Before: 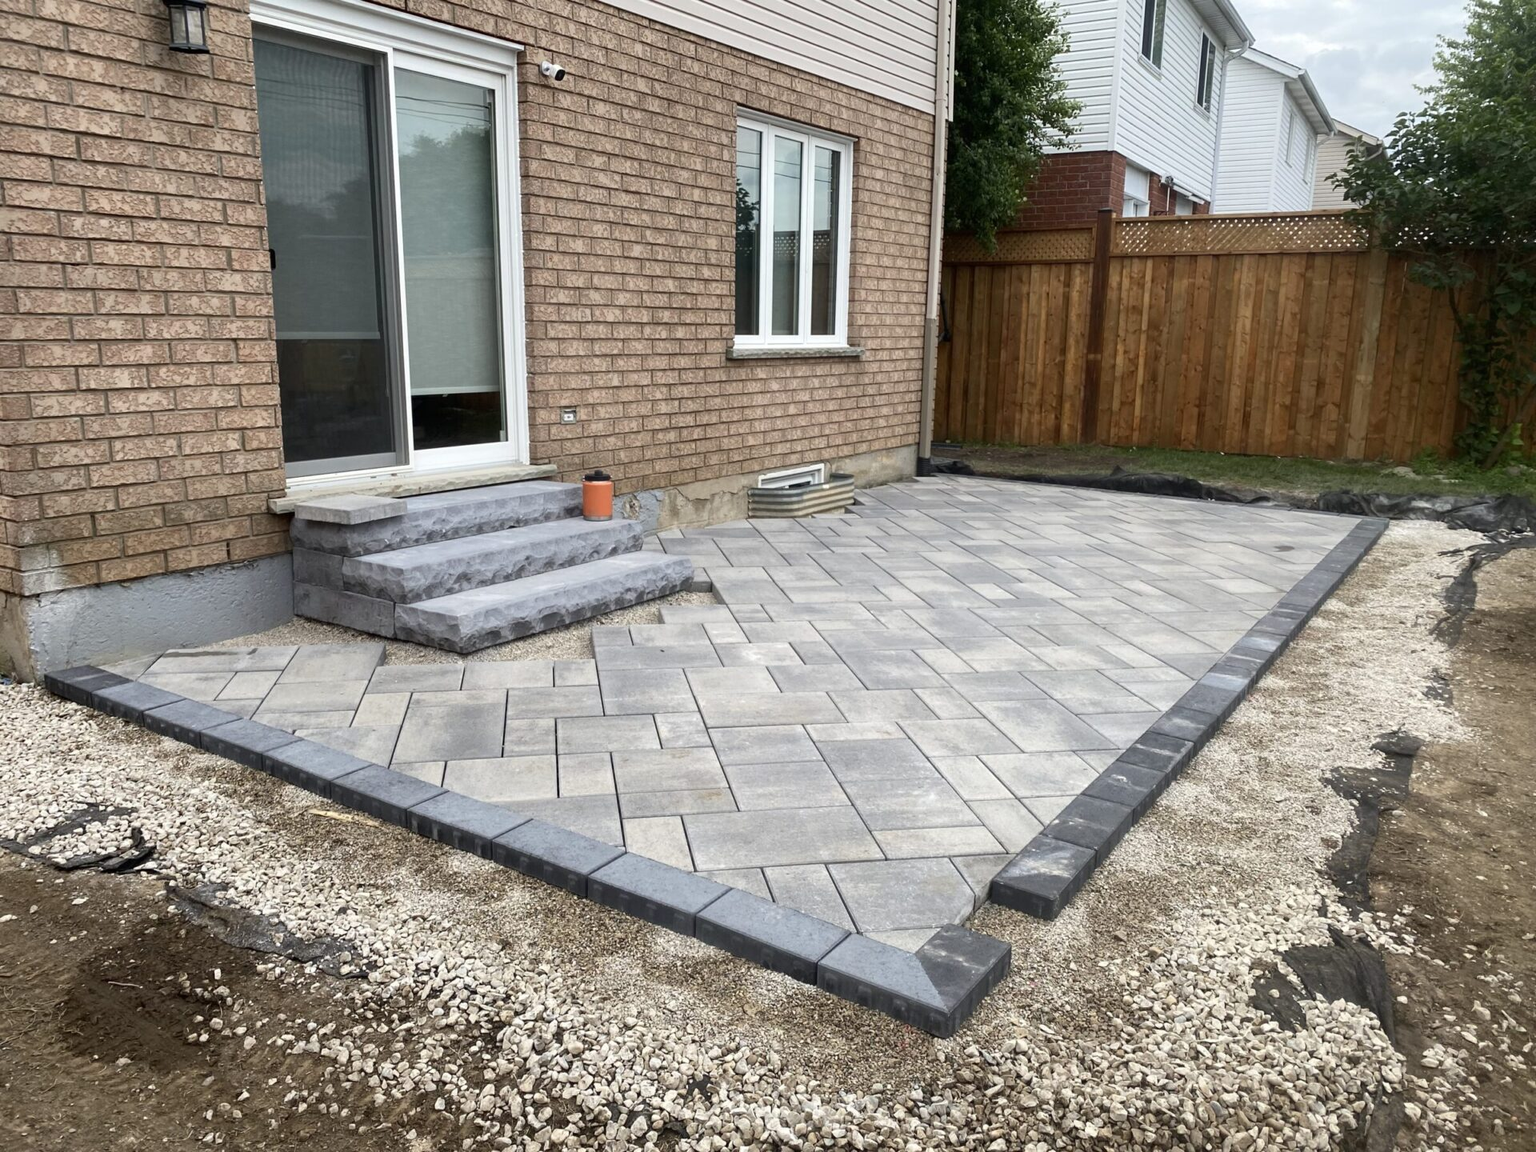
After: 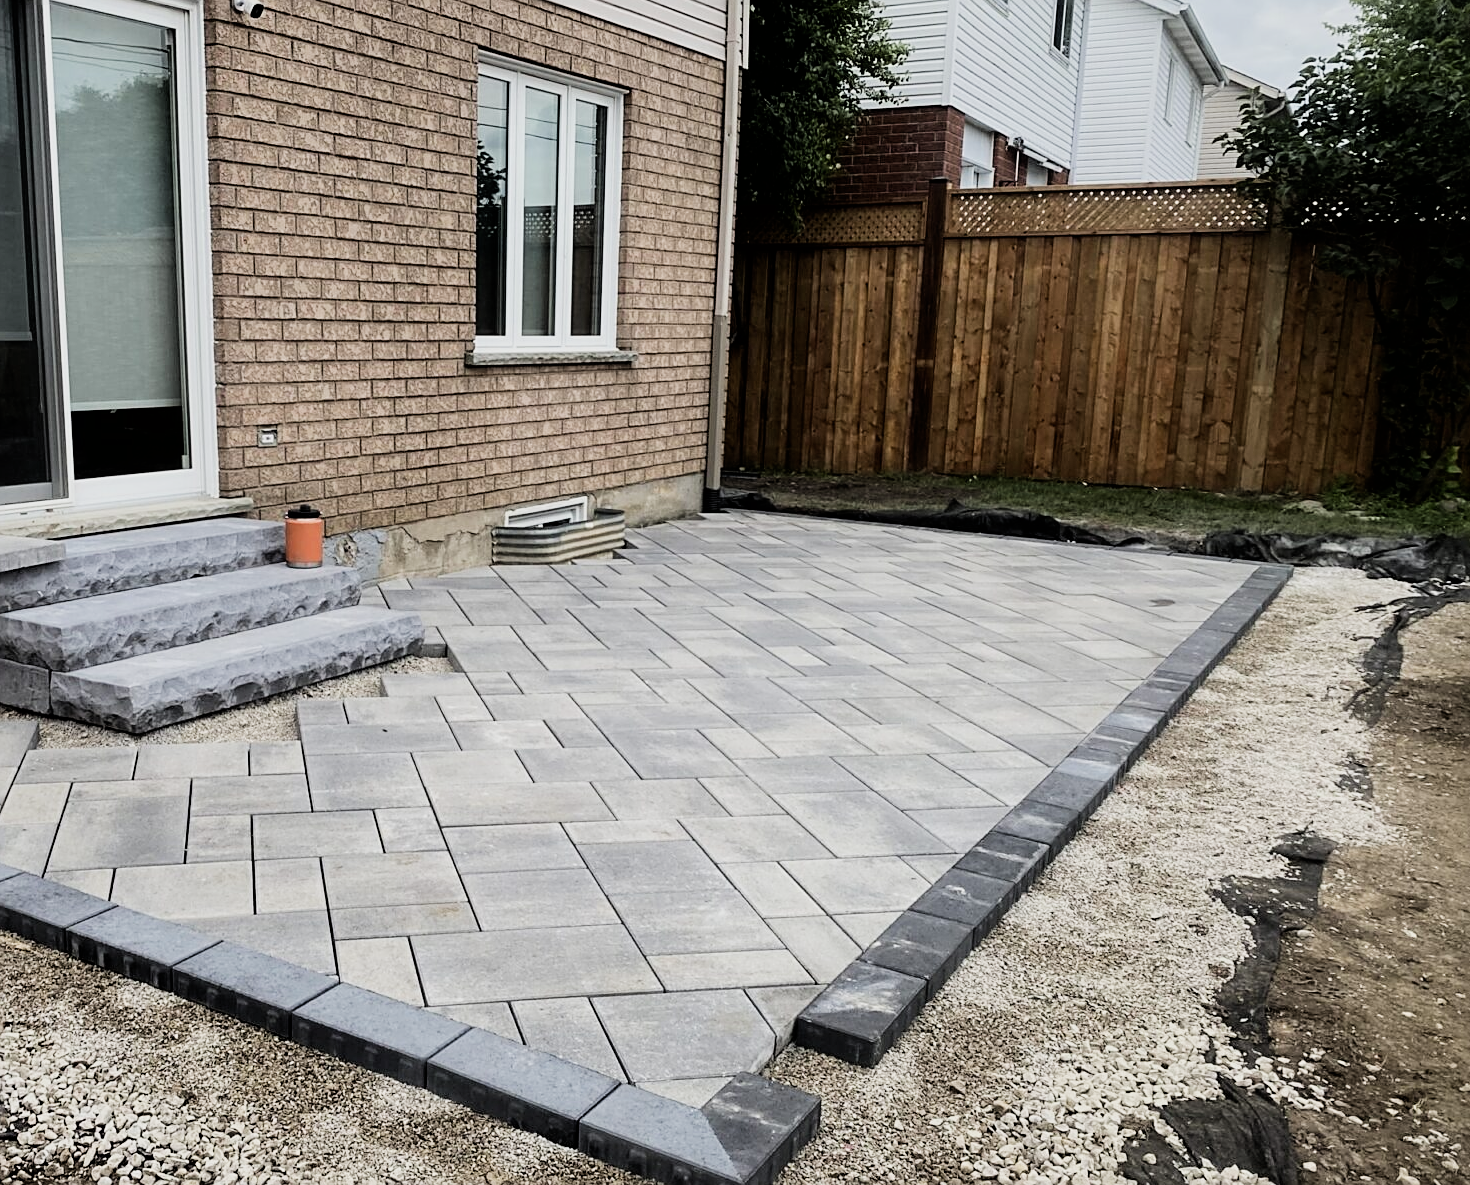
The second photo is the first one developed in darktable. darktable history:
crop: left 23.095%, top 5.827%, bottom 11.854%
sharpen: radius 1.967
filmic rgb: black relative exposure -5 EV, hardness 2.88, contrast 1.3, highlights saturation mix -30%
